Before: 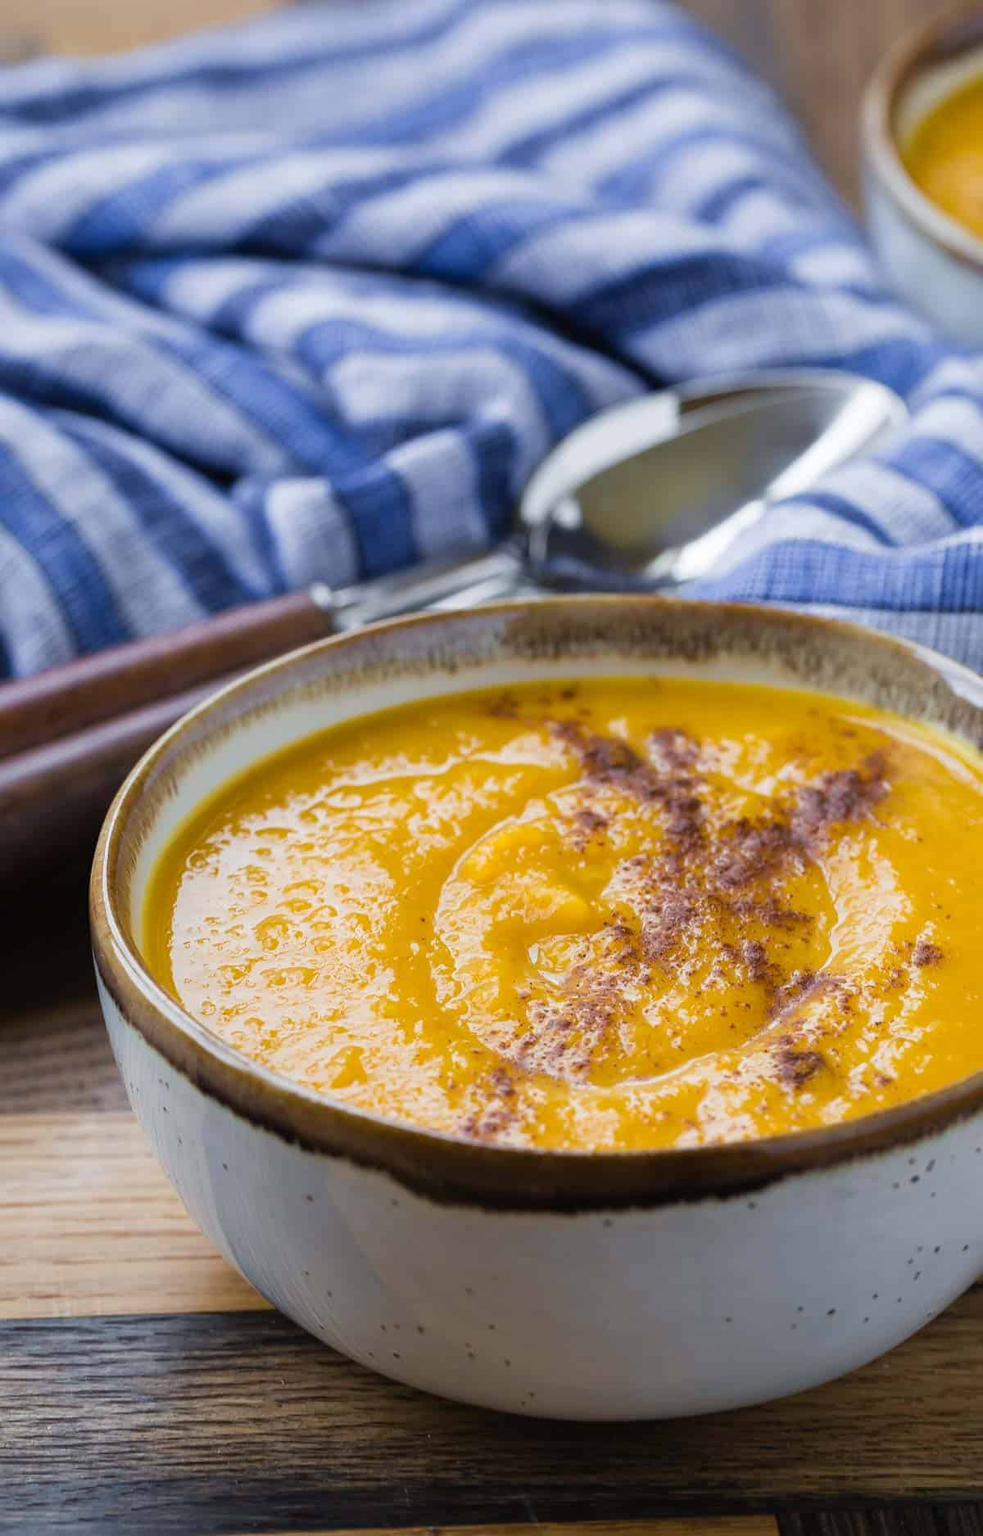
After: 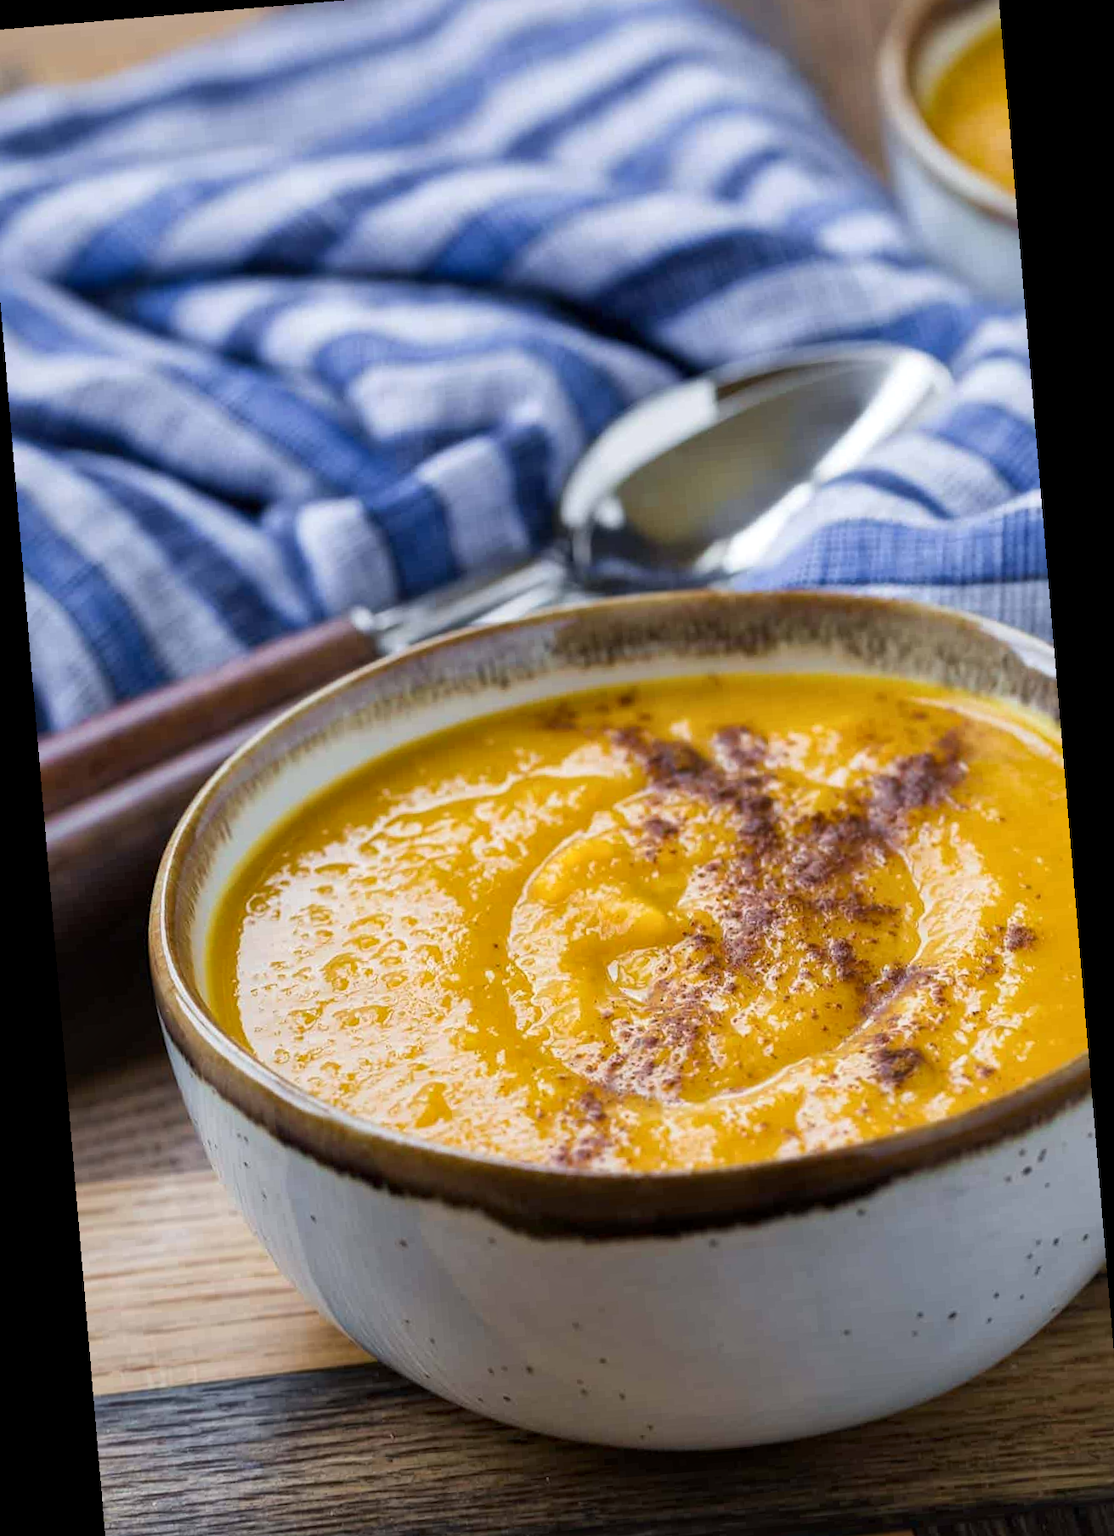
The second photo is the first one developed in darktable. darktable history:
local contrast: mode bilateral grid, contrast 20, coarseness 50, detail 130%, midtone range 0.2
rotate and perspective: rotation -4.86°, automatic cropping off
crop: left 1.964%, top 3.251%, right 1.122%, bottom 4.933%
